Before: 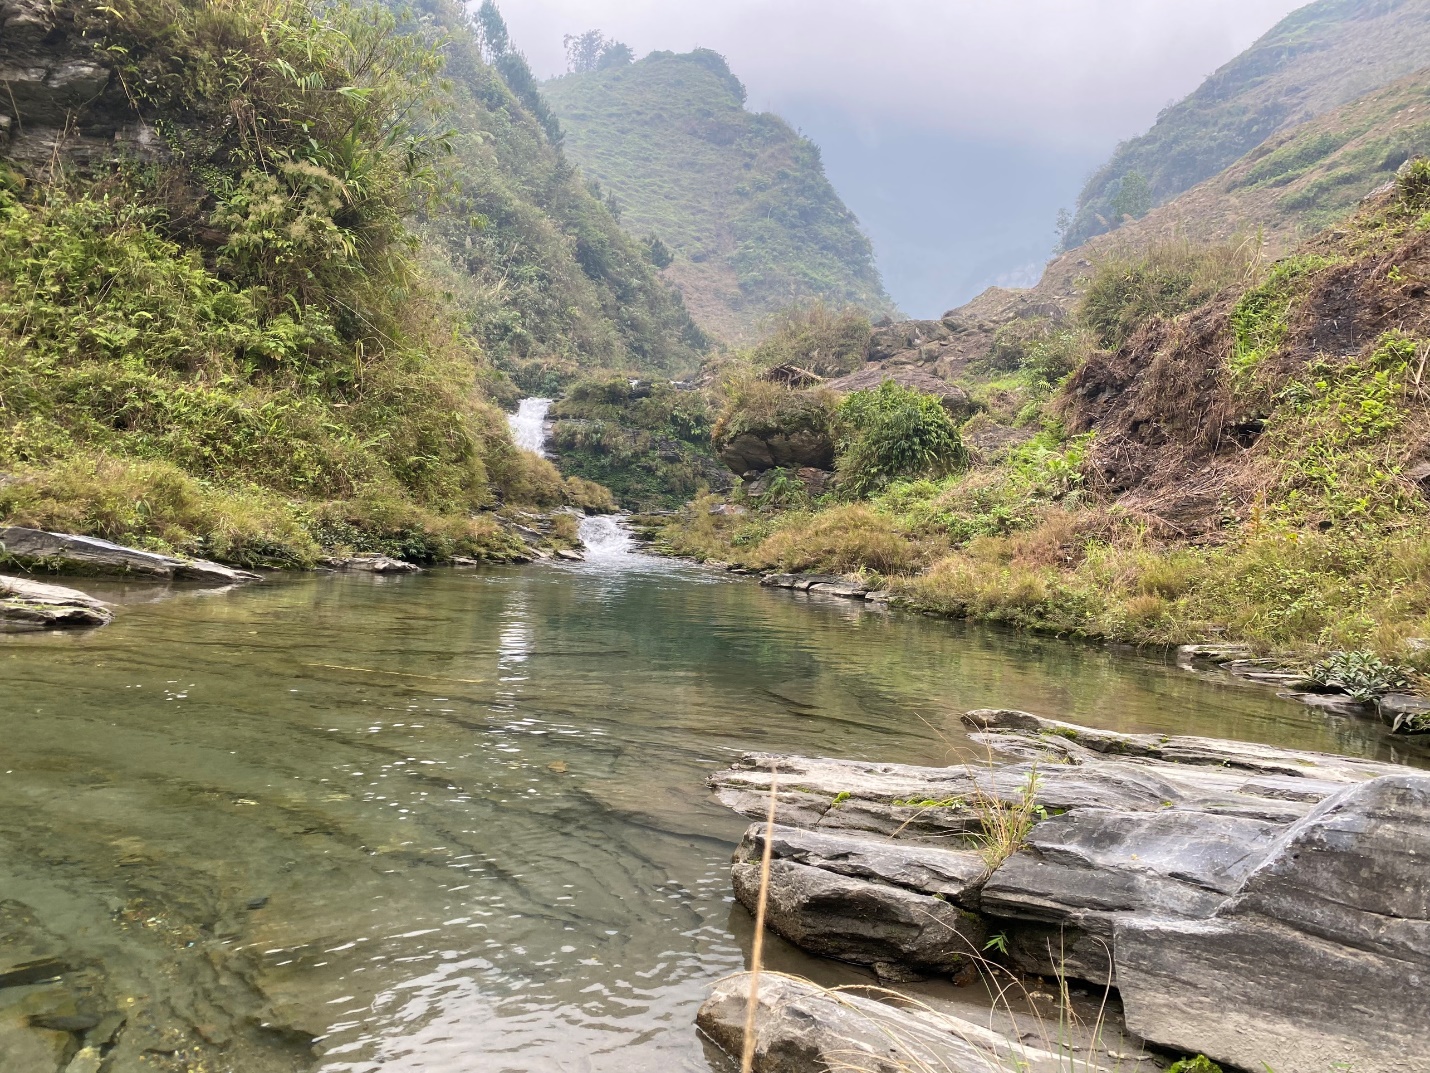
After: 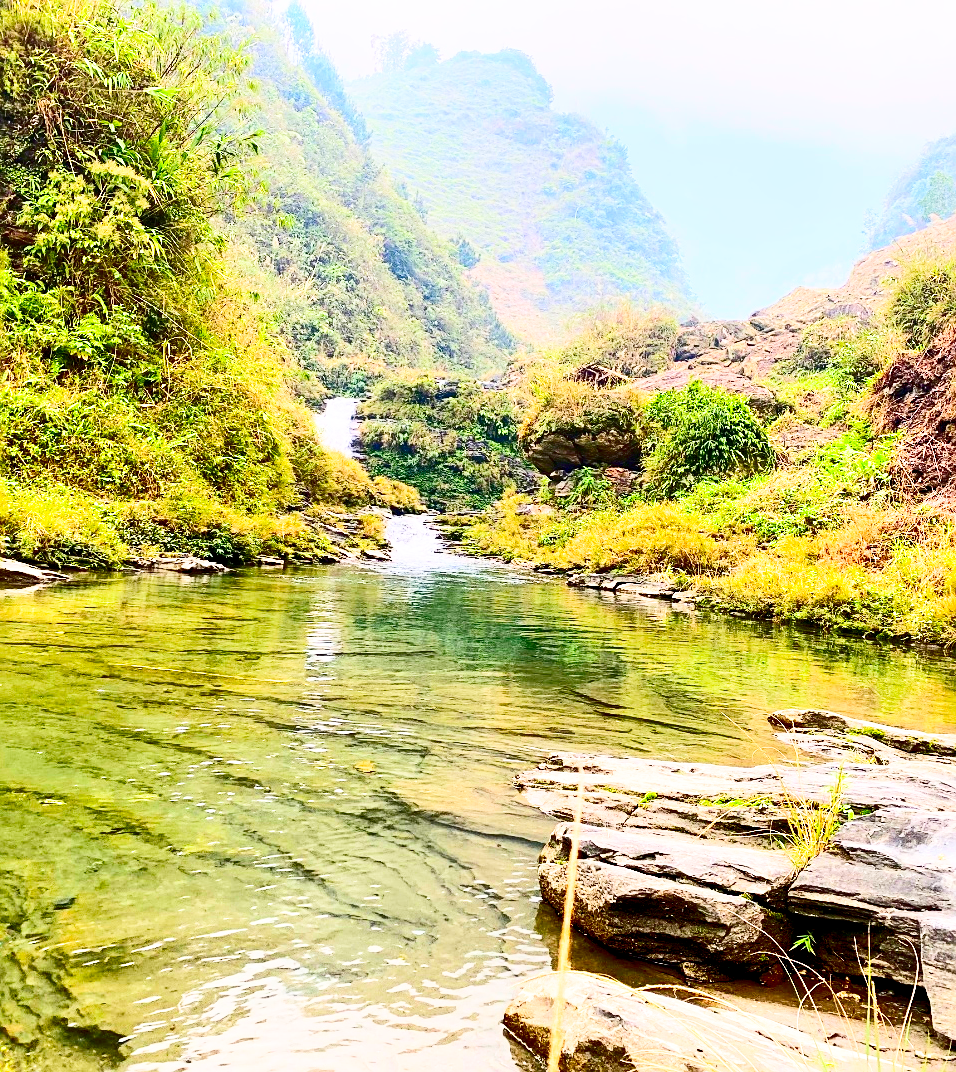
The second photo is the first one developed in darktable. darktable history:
sharpen: on, module defaults
crop and rotate: left 13.541%, right 19.584%
shadows and highlights: shadows 31.45, highlights -31.86, soften with gaussian
contrast brightness saturation: contrast 0.487, saturation -0.101
exposure: black level correction 0.001, exposure 1.033 EV, compensate highlight preservation false
filmic rgb: black relative exposure -7.55 EV, white relative exposure 4.65 EV, target black luminance 0%, hardness 3.54, latitude 50.28%, contrast 1.029, highlights saturation mix 9.07%, shadows ↔ highlights balance -0.196%, add noise in highlights 0.001, preserve chrominance no, color science v3 (2019), use custom middle-gray values true, contrast in highlights soft
color correction: highlights b* 0.061, saturation 2.95
